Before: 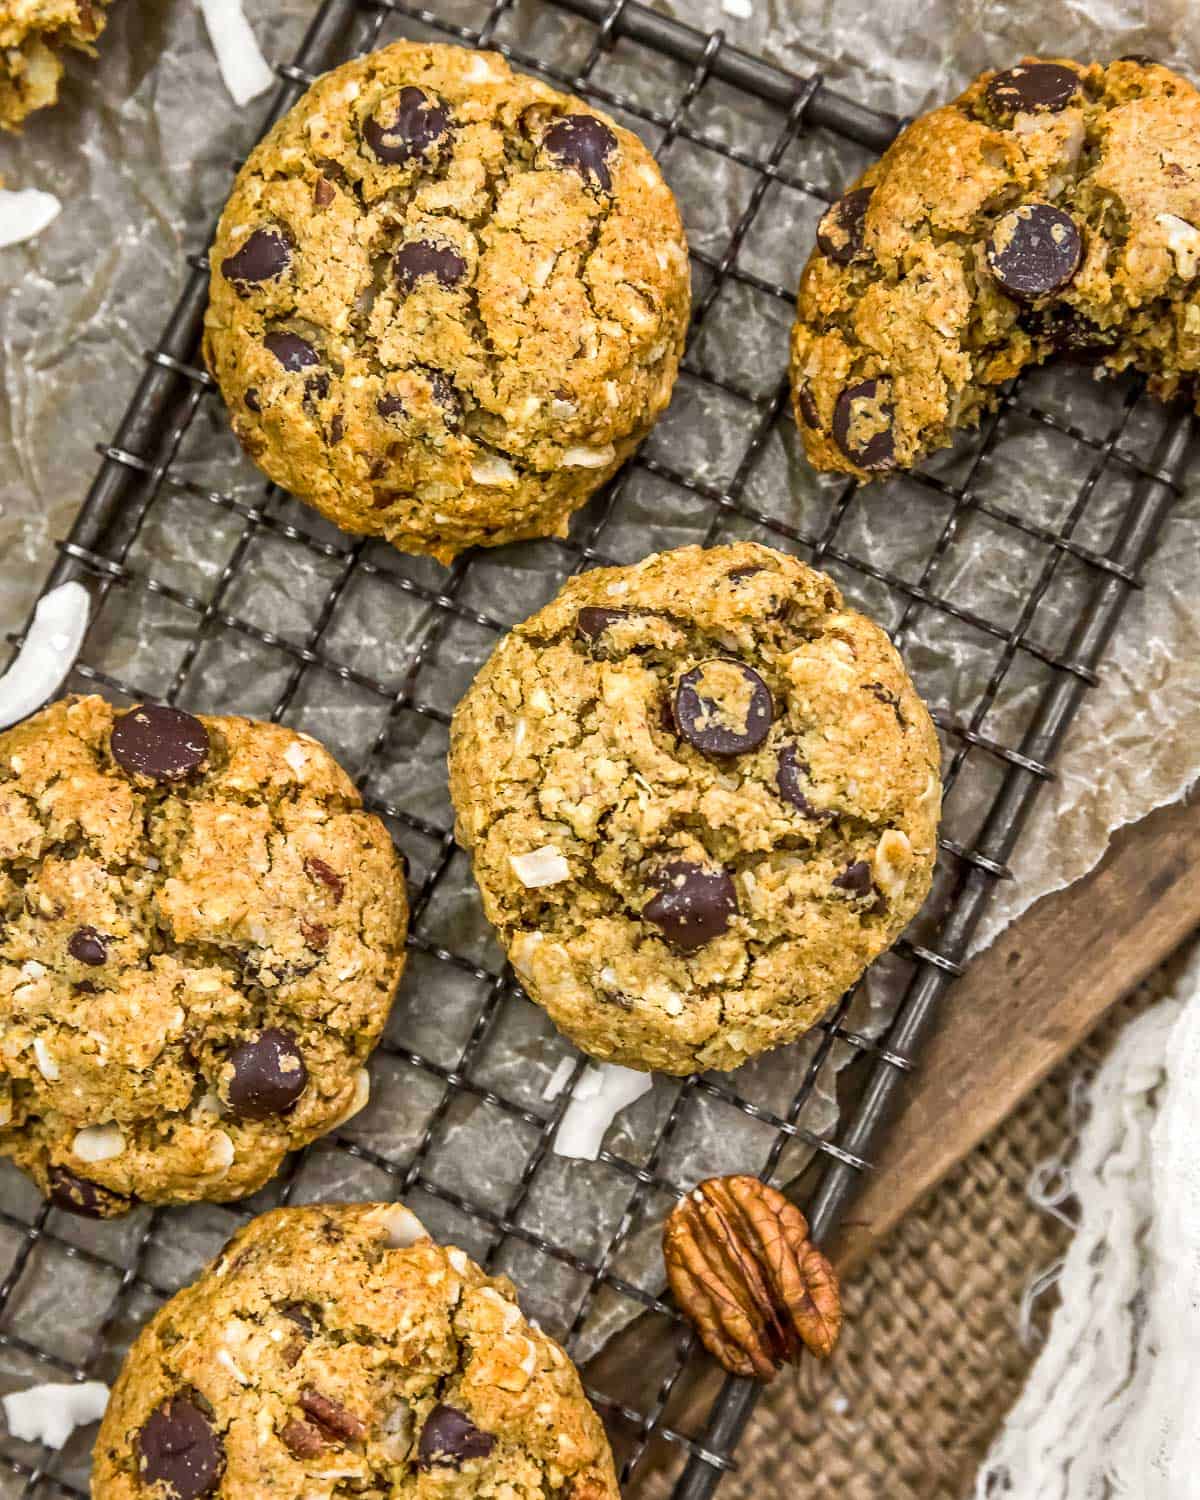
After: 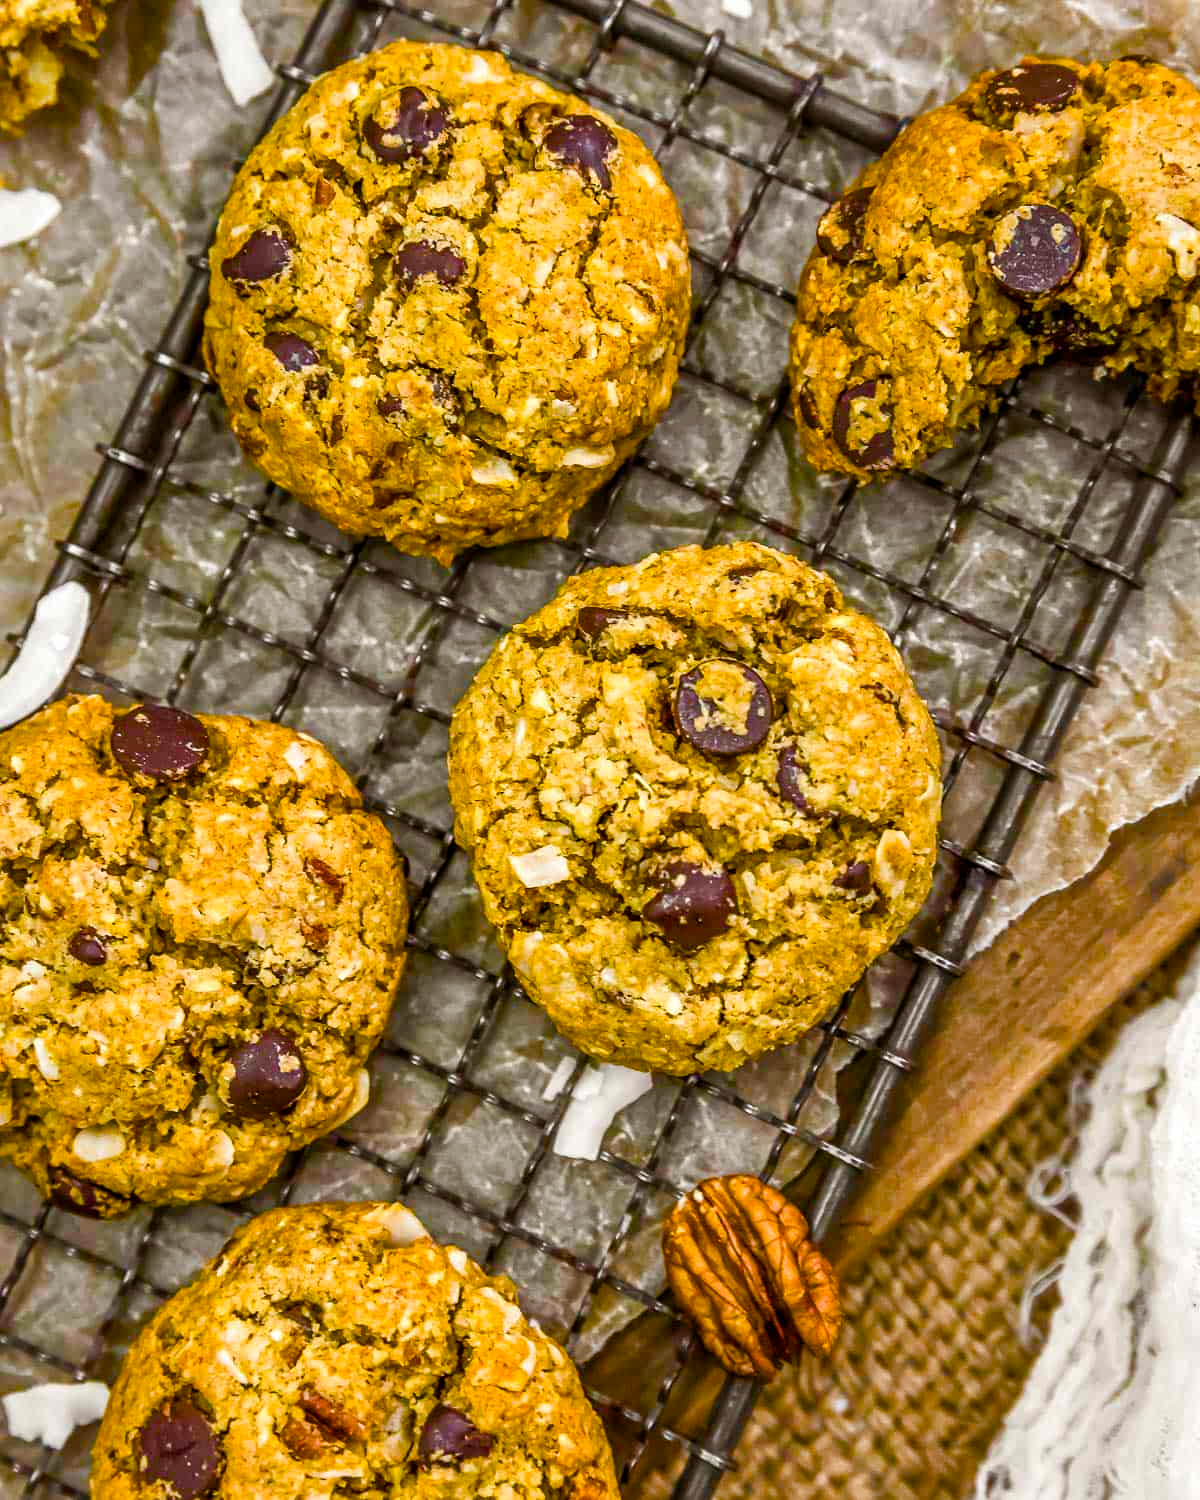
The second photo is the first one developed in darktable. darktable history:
color balance rgb: linear chroma grading › global chroma 14.813%, perceptual saturation grading › global saturation 40.124%, perceptual saturation grading › highlights -25.89%, perceptual saturation grading › mid-tones 34.837%, perceptual saturation grading › shadows 34.919%
